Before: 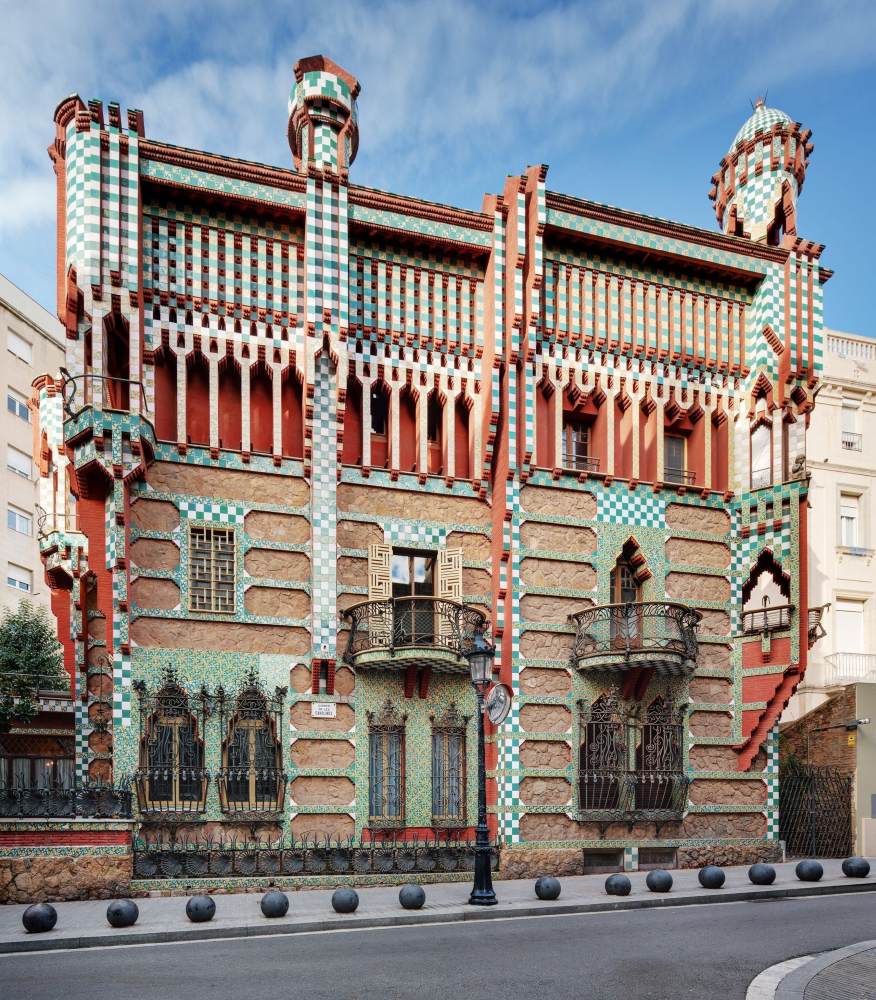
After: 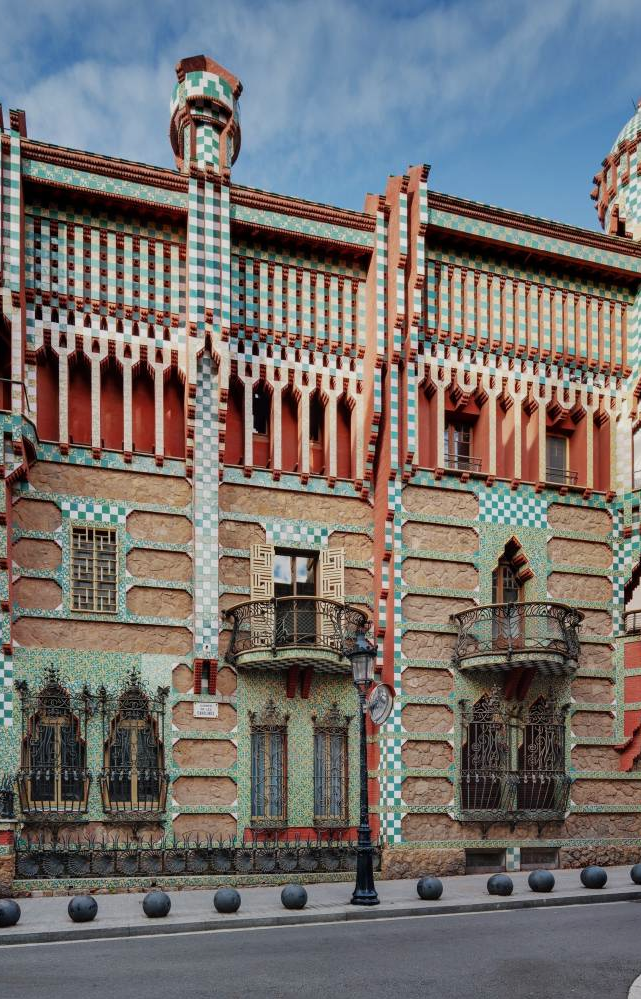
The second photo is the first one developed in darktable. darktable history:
exposure: exposure -0.412 EV, compensate exposure bias true, compensate highlight preservation false
tone equalizer: on, module defaults
crop: left 13.522%, right 13.273%
